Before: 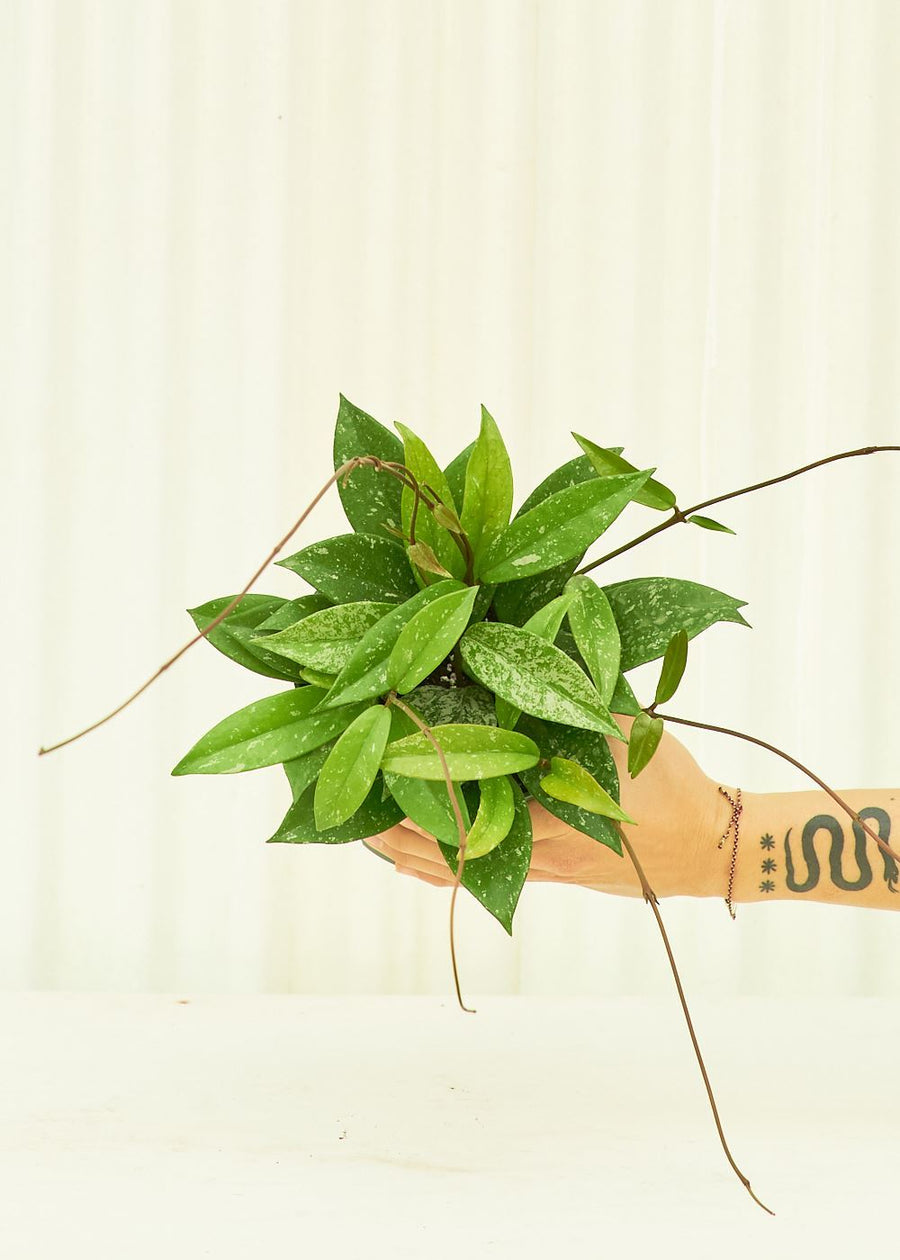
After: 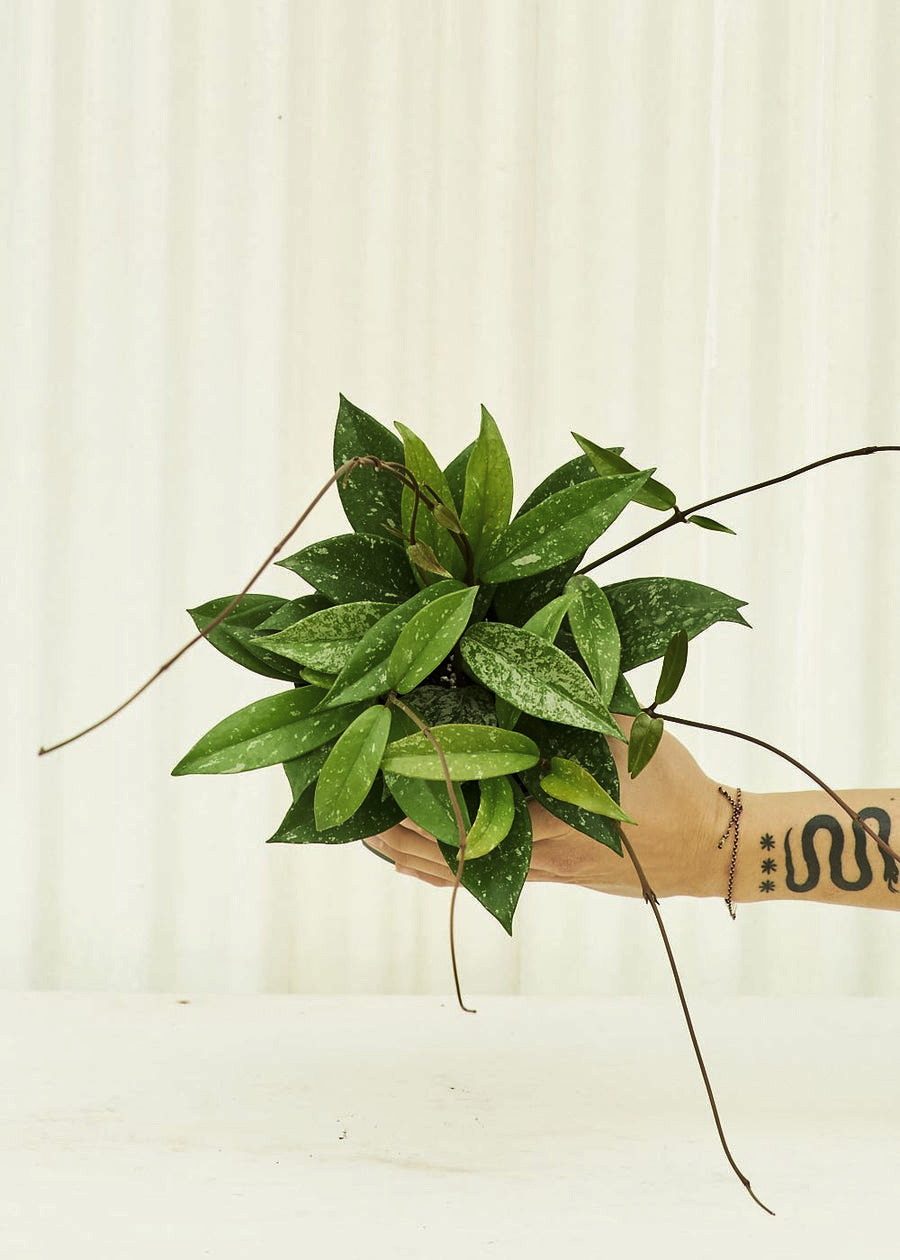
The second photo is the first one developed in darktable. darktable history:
color calibration: gray › normalize channels true, illuminant same as pipeline (D50), adaptation none (bypass), x 0.333, y 0.334, temperature 5010.23 K, gamut compression 0.025
levels: levels [0, 0.618, 1]
